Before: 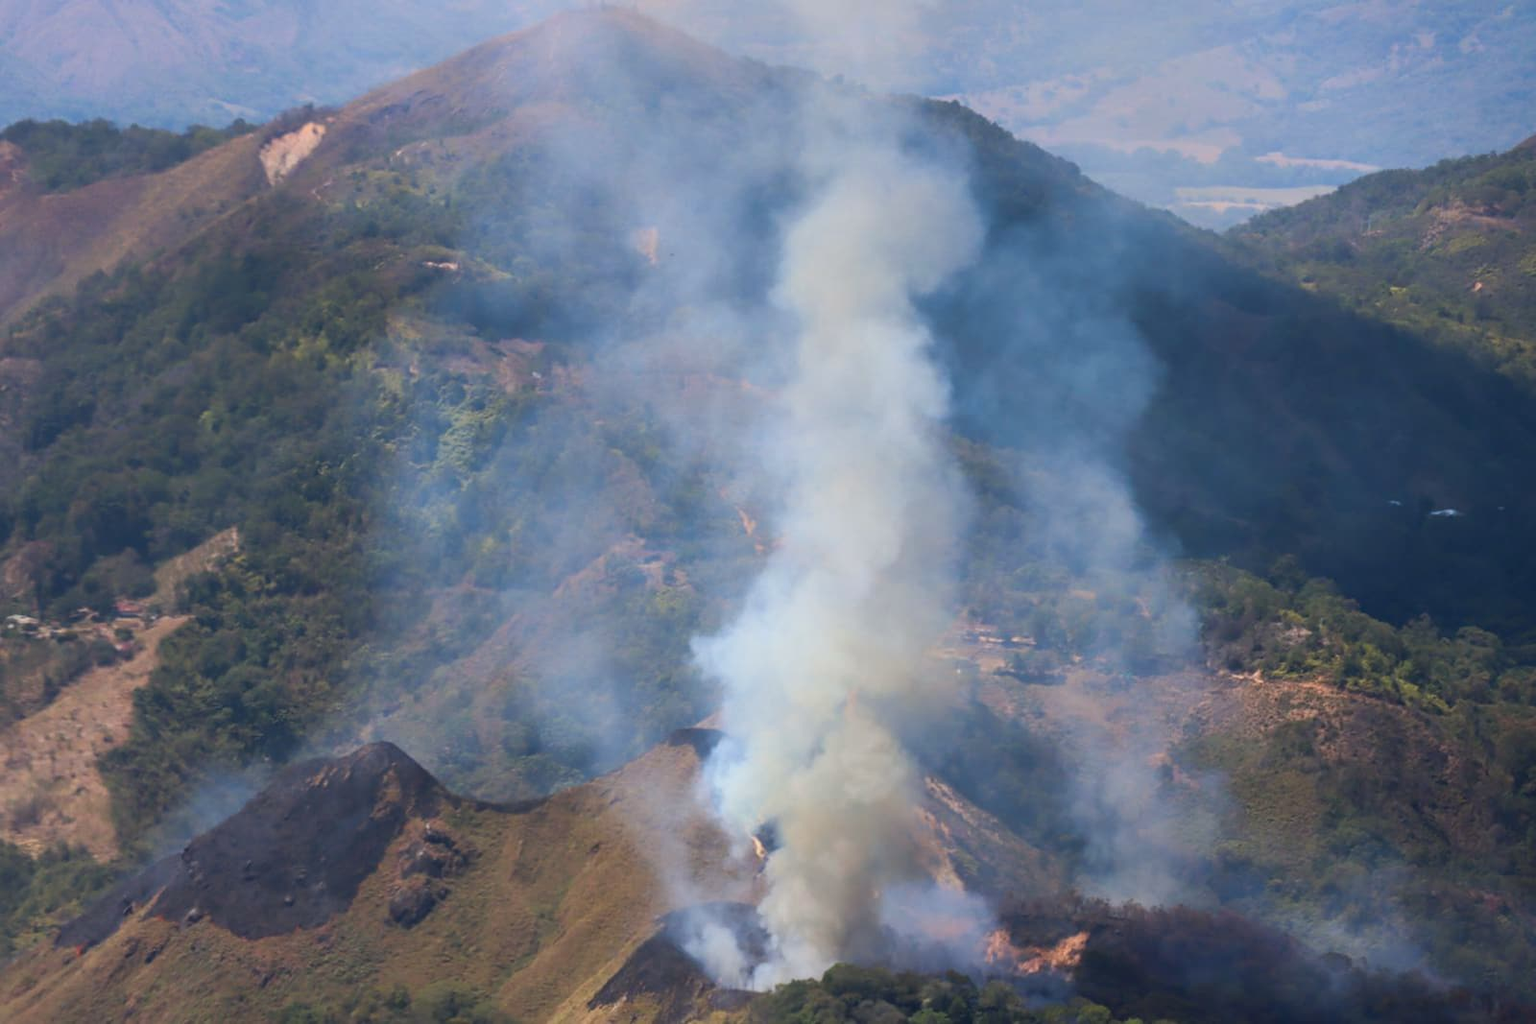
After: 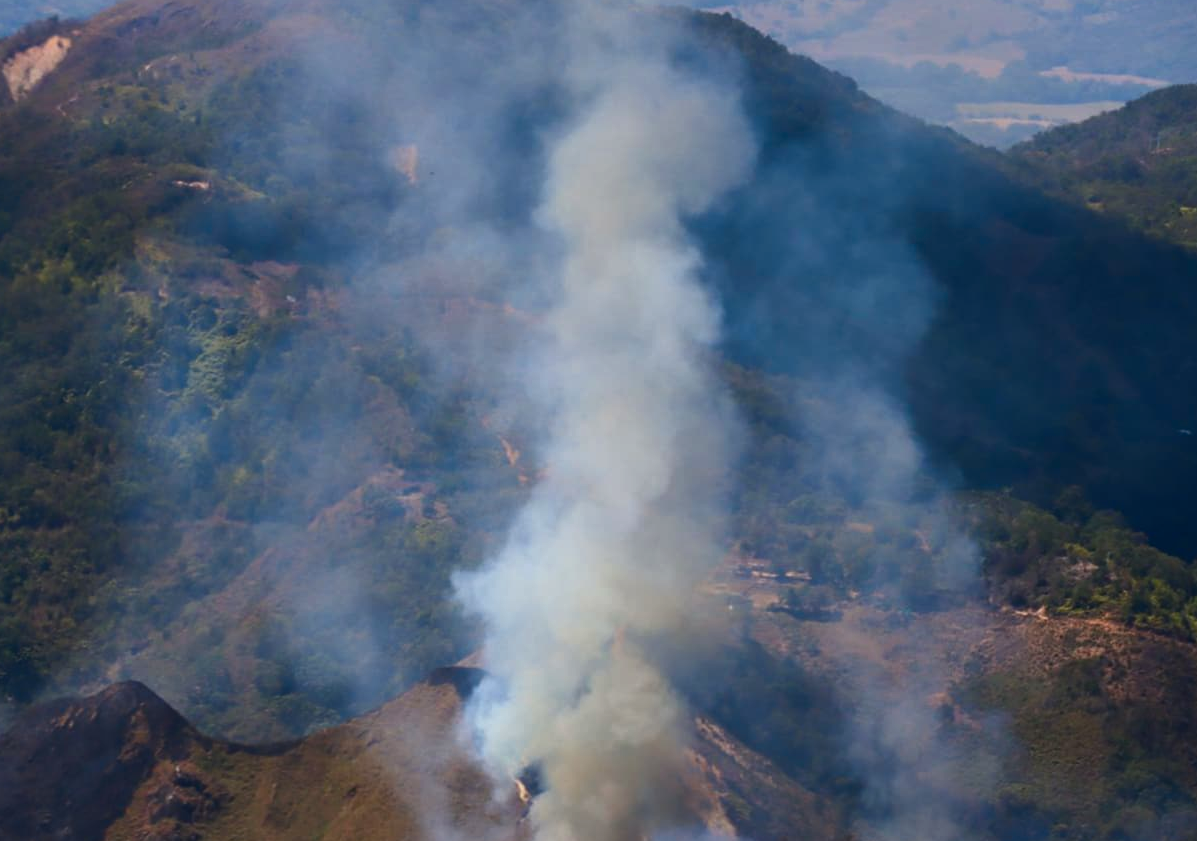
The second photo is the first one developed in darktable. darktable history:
contrast brightness saturation: brightness -0.2, saturation 0.08
crop: left 16.768%, top 8.653%, right 8.362%, bottom 12.485%
